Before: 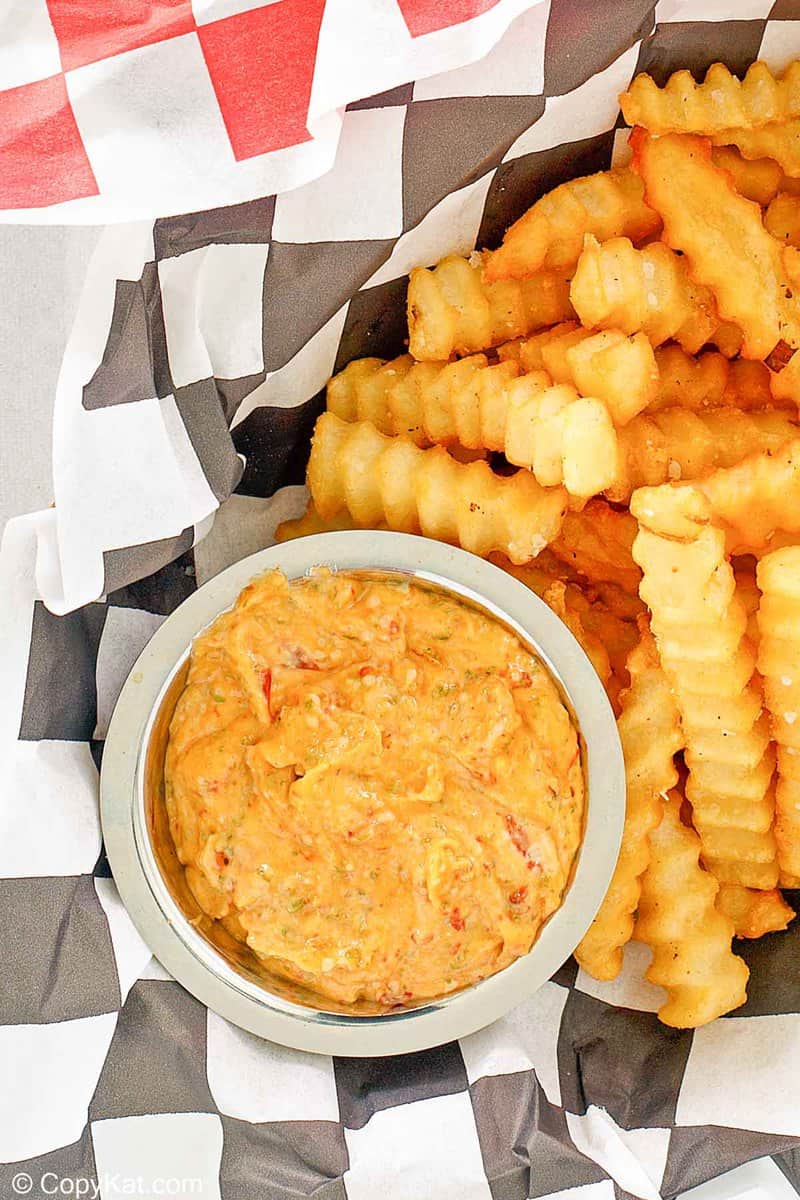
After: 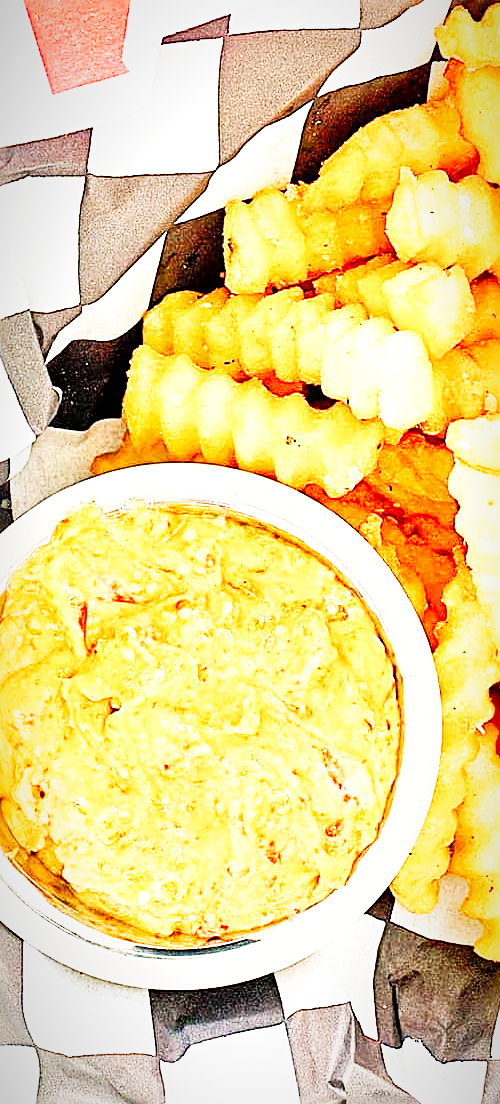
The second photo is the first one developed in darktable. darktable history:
exposure: exposure 0.298 EV, compensate highlight preservation false
crop and rotate: left 23.174%, top 5.624%, right 14.208%, bottom 2.35%
base curve: curves: ch0 [(0, 0) (0.007, 0.004) (0.027, 0.03) (0.046, 0.07) (0.207, 0.54) (0.442, 0.872) (0.673, 0.972) (1, 1)], preserve colors none
sharpen: radius 3.02, amount 0.771
local contrast: highlights 101%, shadows 103%, detail 119%, midtone range 0.2
vignetting: fall-off radius 68.74%, saturation -0.003, automatic ratio true
